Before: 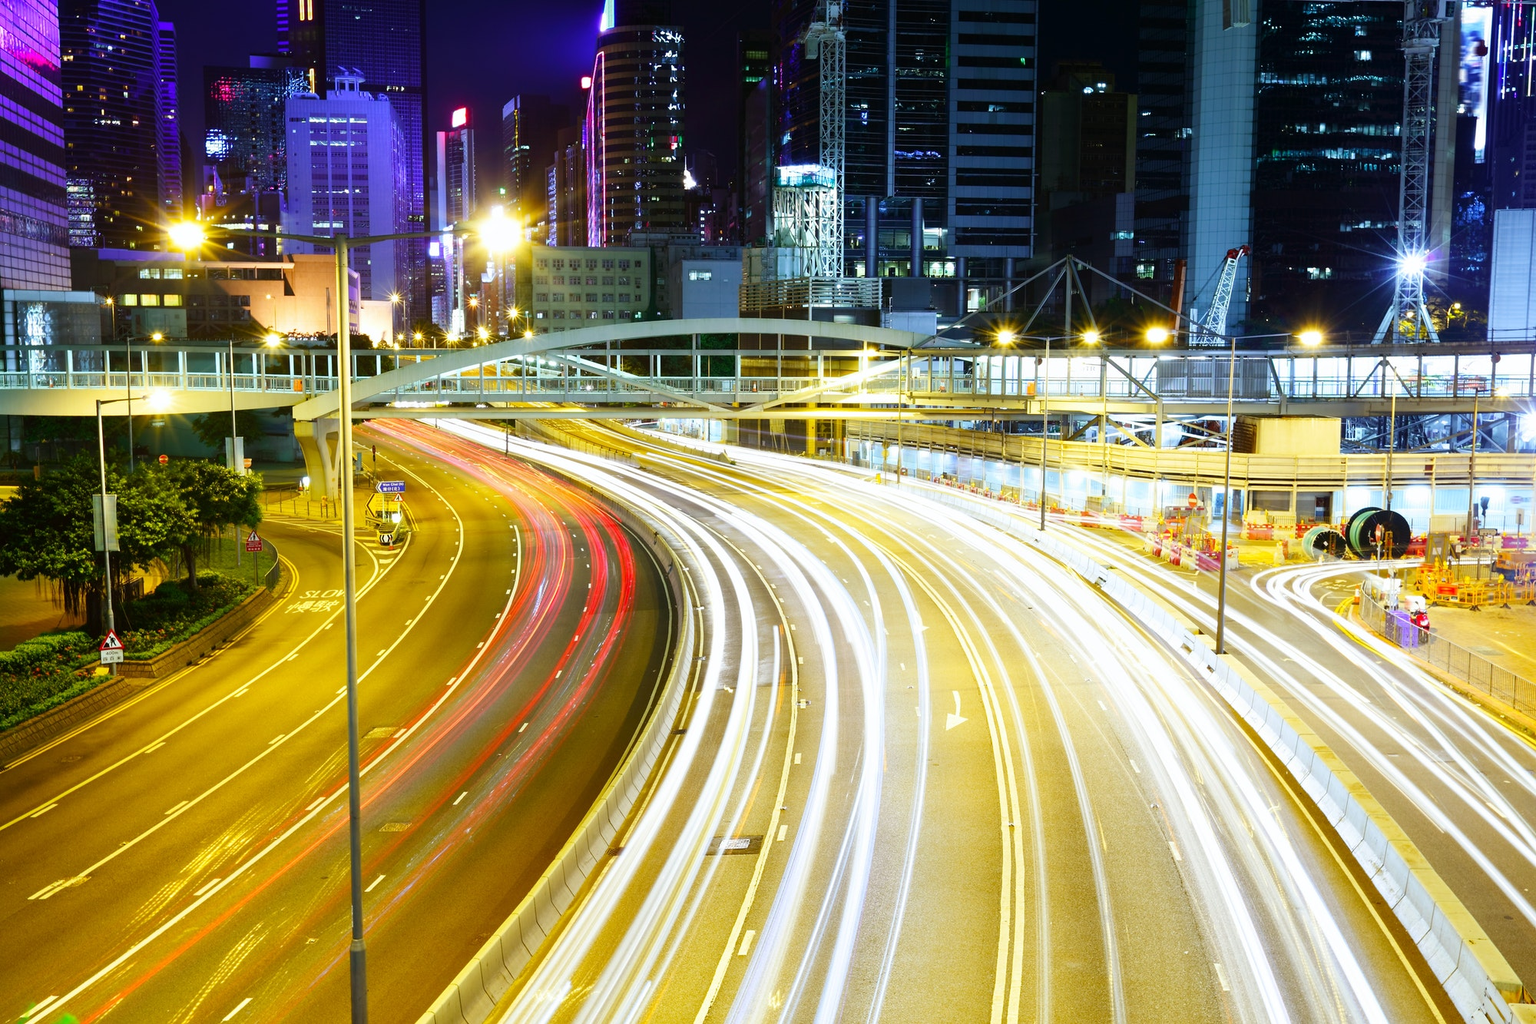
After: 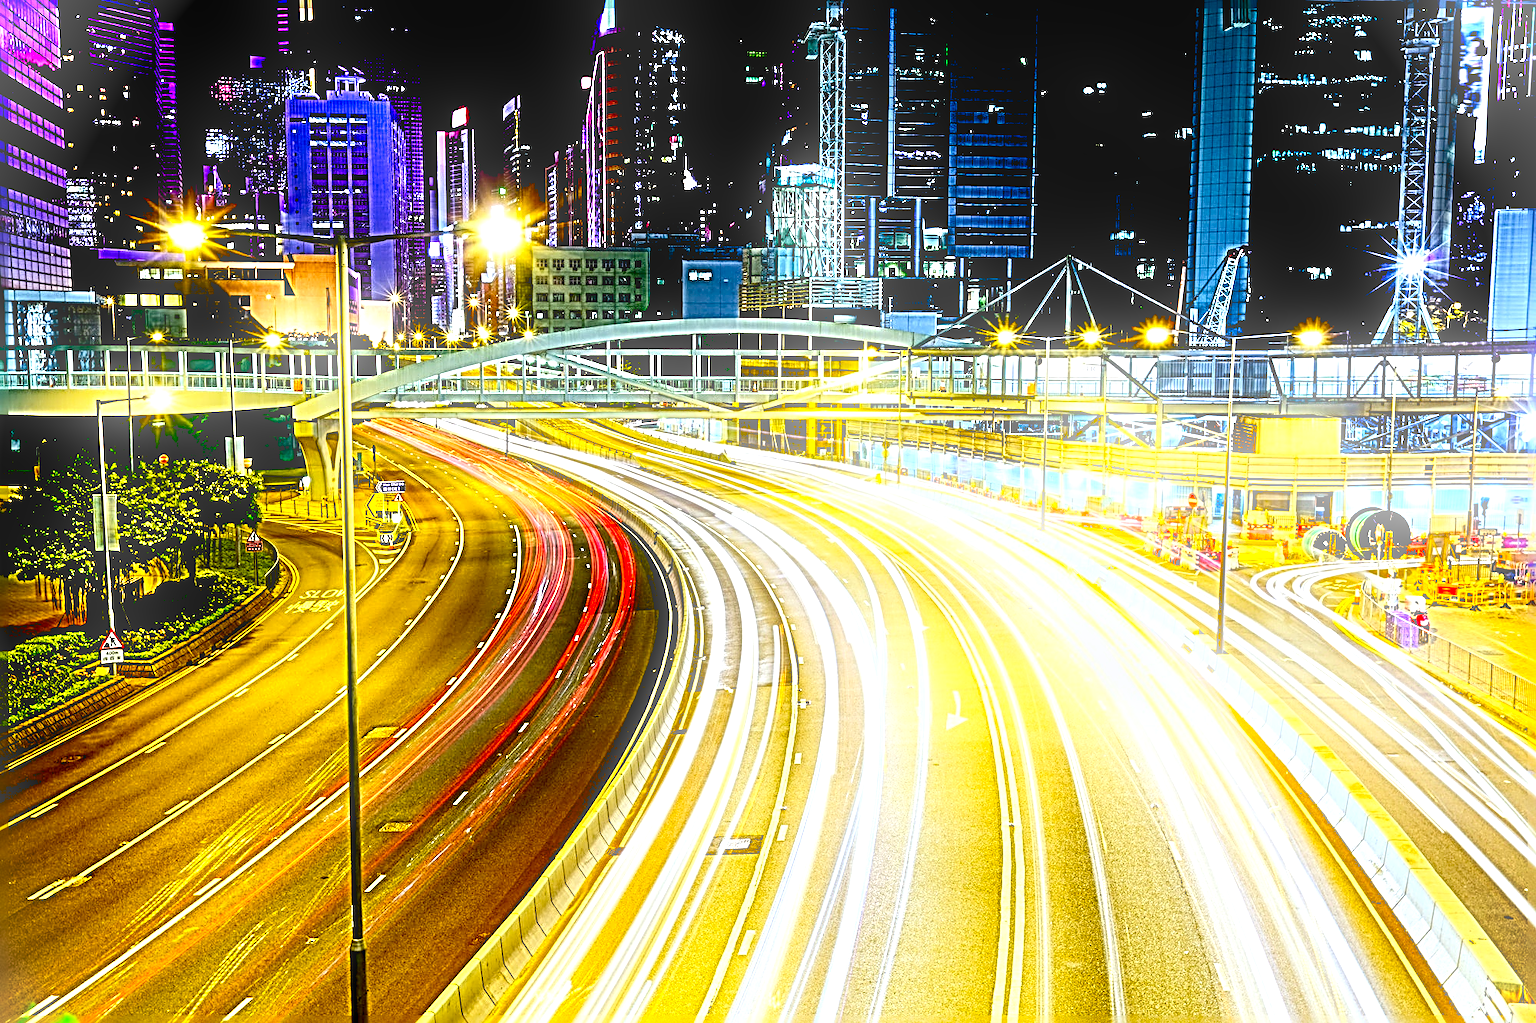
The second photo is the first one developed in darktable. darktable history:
exposure: black level correction 0.04, exposure 0.5 EV, compensate highlight preservation false
bloom: size 9%, threshold 100%, strength 7%
levels: levels [0.018, 0.493, 1]
vignetting: fall-off start 100%, brightness 0.3, saturation 0
contrast brightness saturation: contrast 0.19, brightness -0.24, saturation 0.11
local contrast: on, module defaults
sharpen: radius 4.001, amount 2
tone equalizer: on, module defaults
